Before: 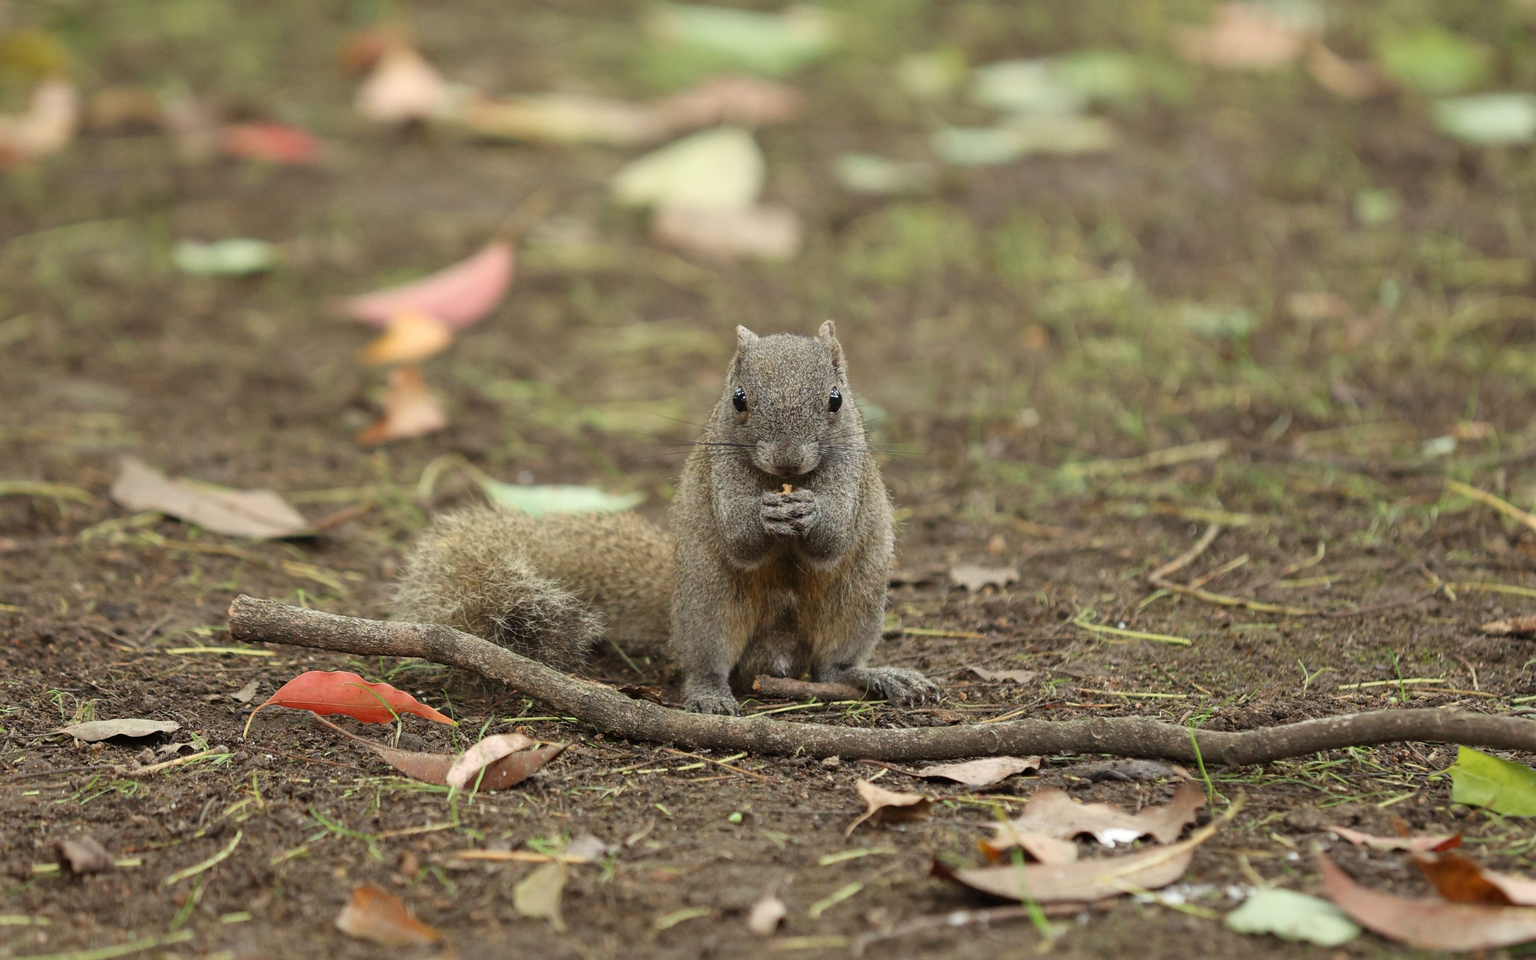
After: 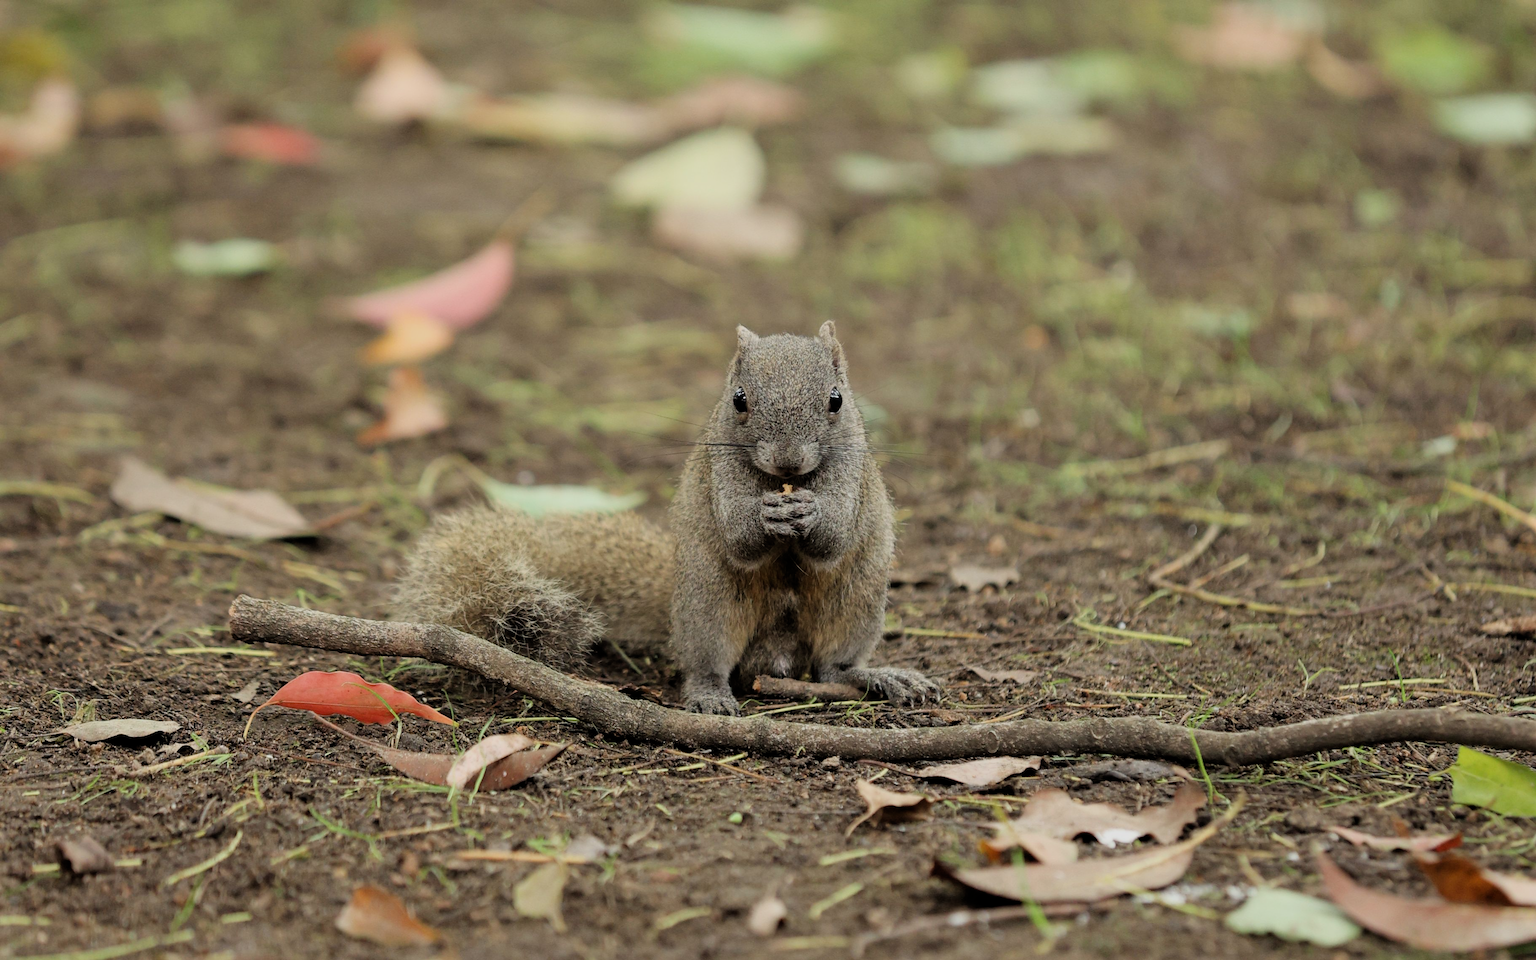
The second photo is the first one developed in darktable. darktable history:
filmic rgb: black relative exposure -7.7 EV, white relative exposure 4.38 EV, target black luminance 0%, hardness 3.76, latitude 50.54%, contrast 1.067, highlights saturation mix 9.45%, shadows ↔ highlights balance -0.249%, iterations of high-quality reconstruction 0
